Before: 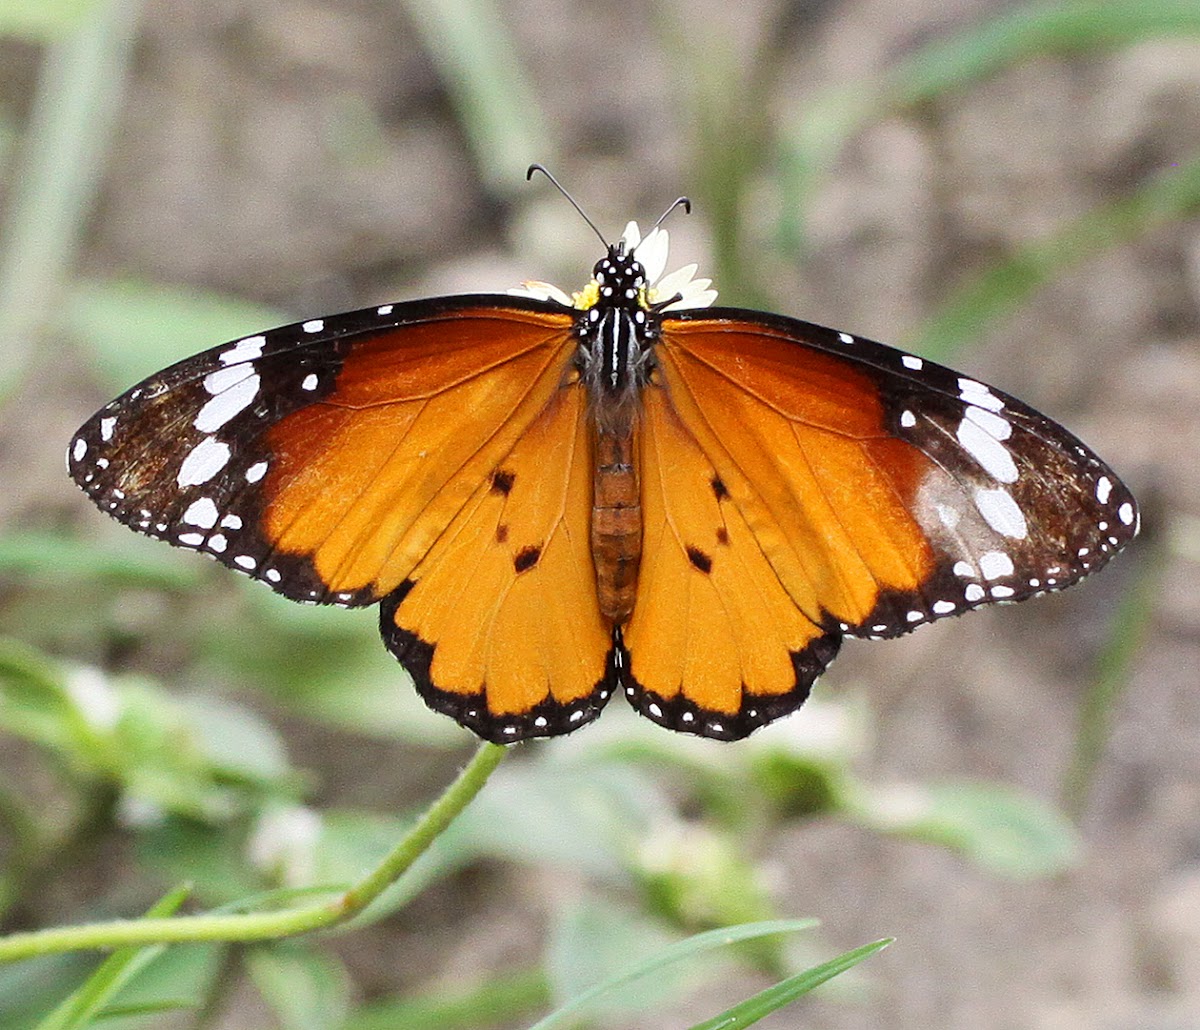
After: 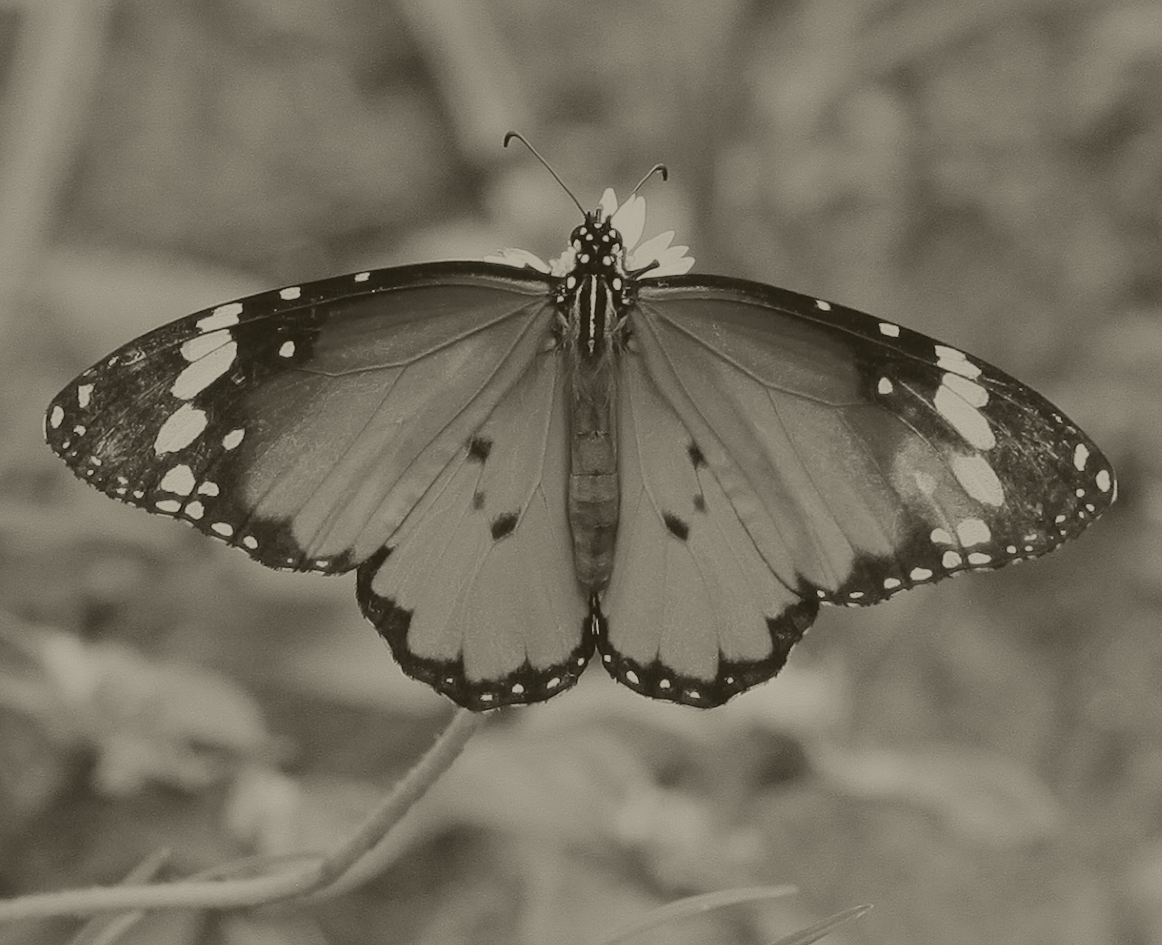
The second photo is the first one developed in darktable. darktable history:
white balance: red 1.042, blue 1.17
colorize: hue 41.44°, saturation 22%, source mix 60%, lightness 10.61%
crop: left 1.964%, top 3.251%, right 1.122%, bottom 4.933%
